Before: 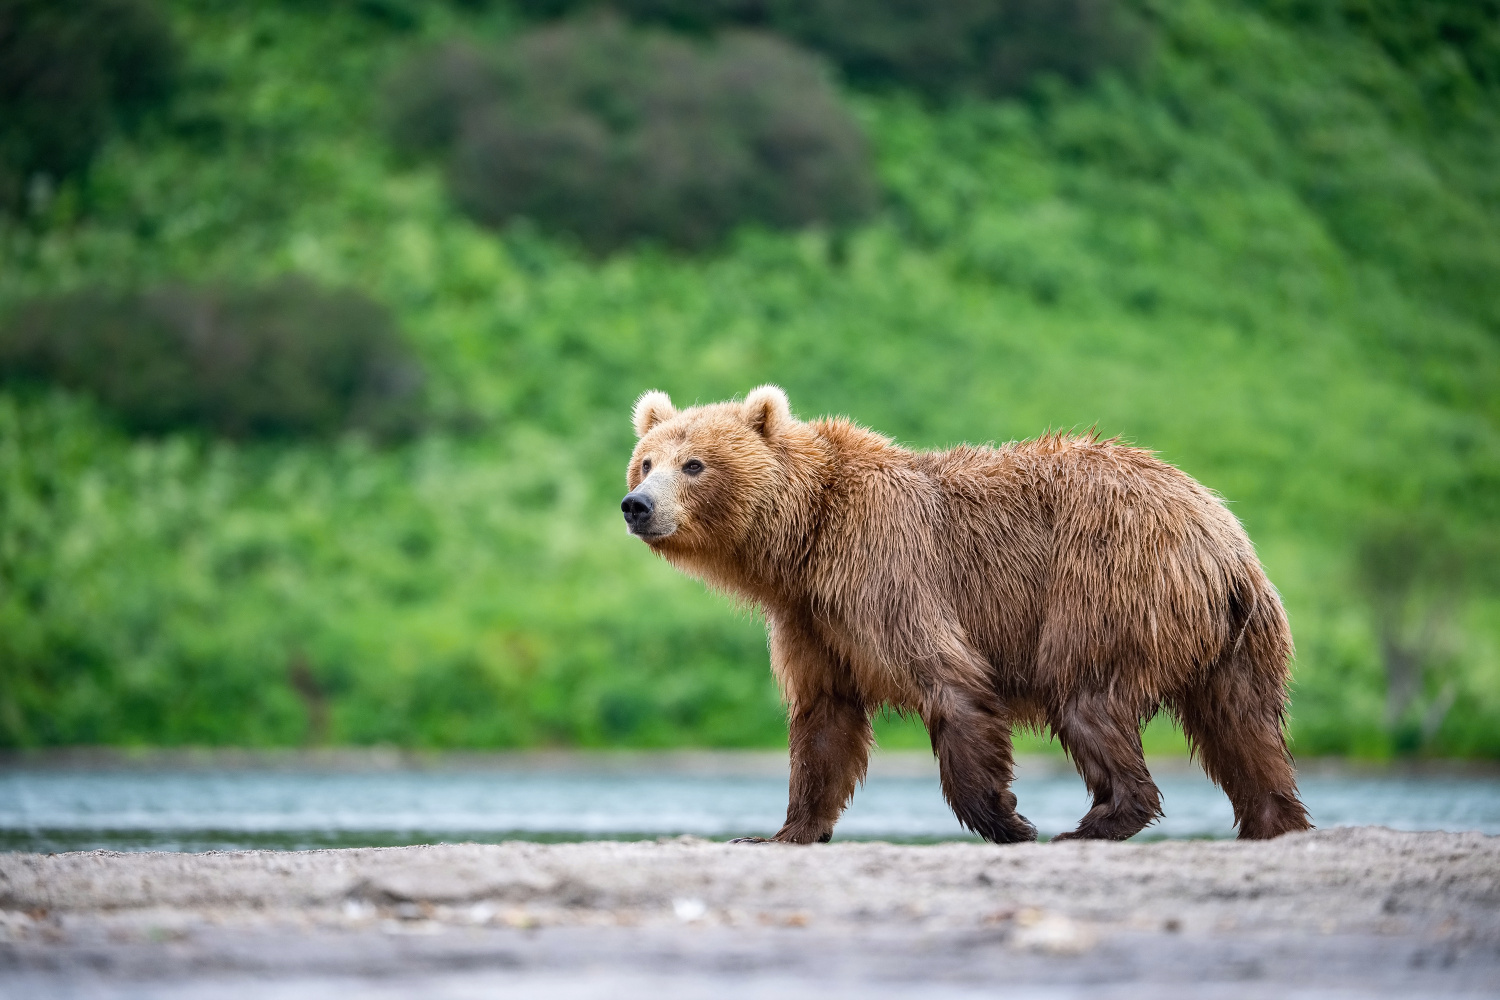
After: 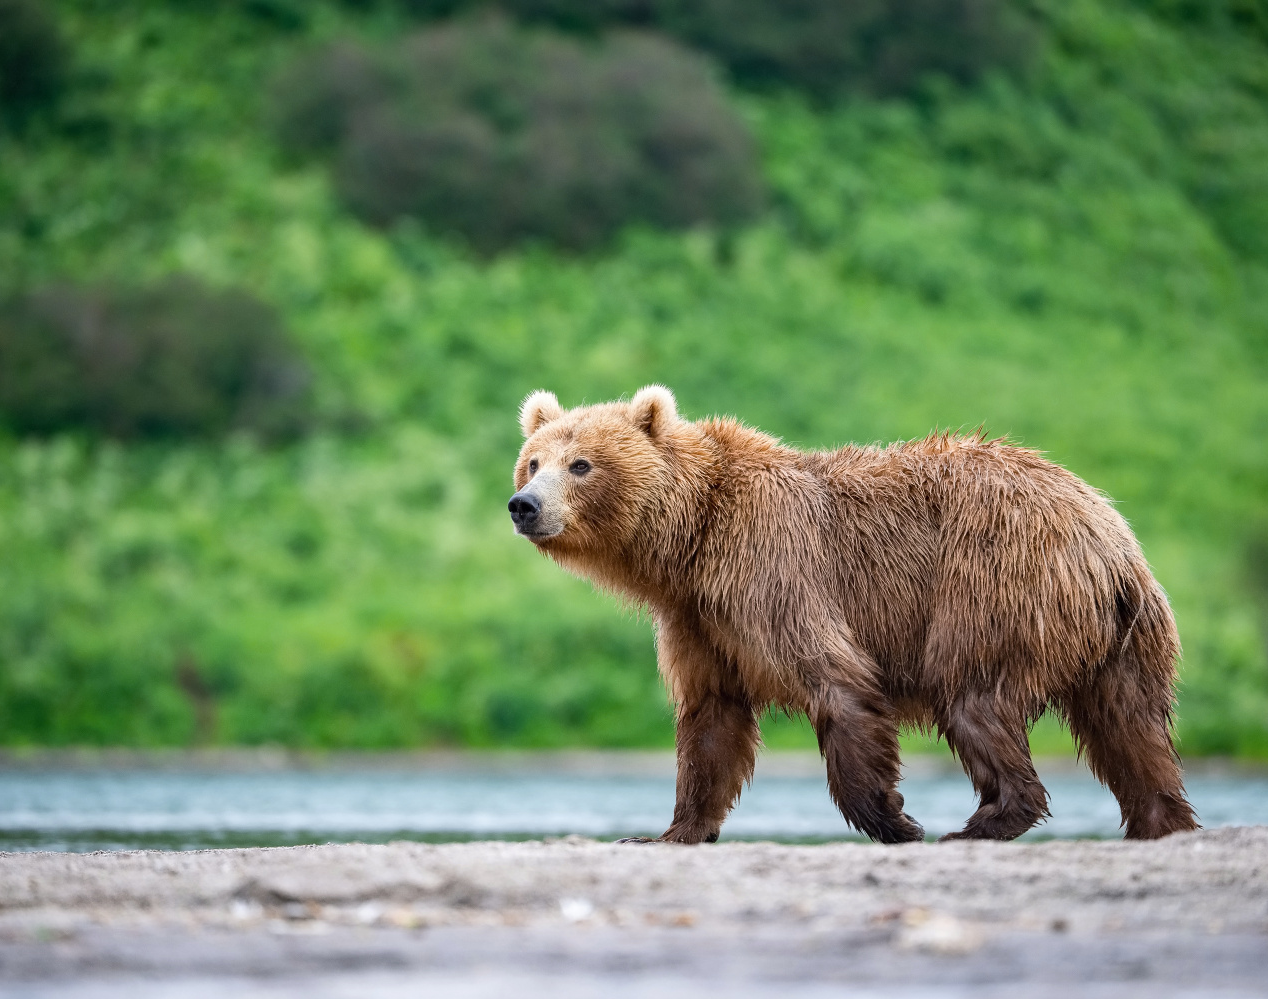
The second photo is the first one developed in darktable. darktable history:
crop: left 7.558%, right 7.856%
